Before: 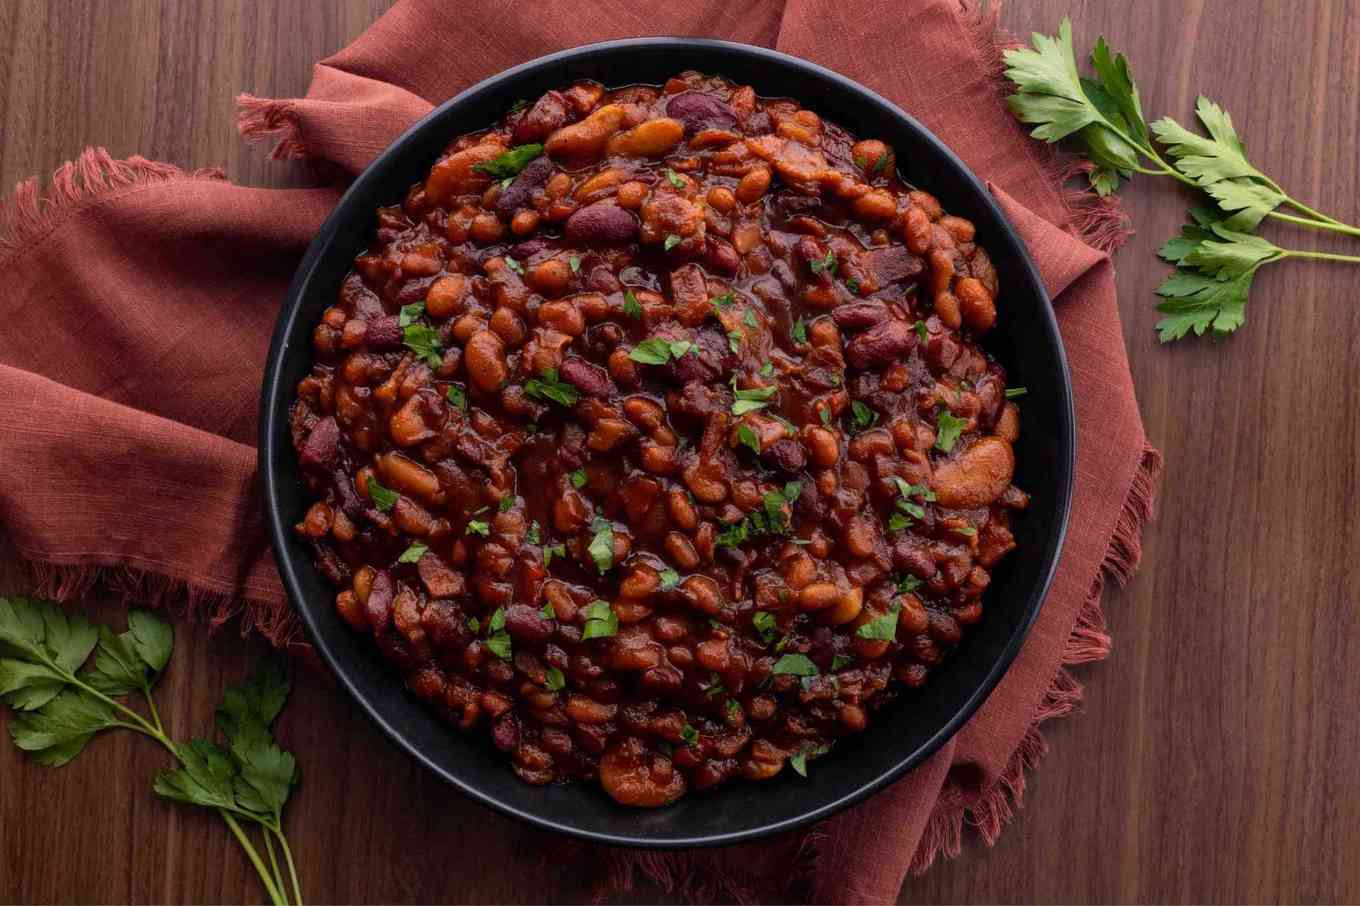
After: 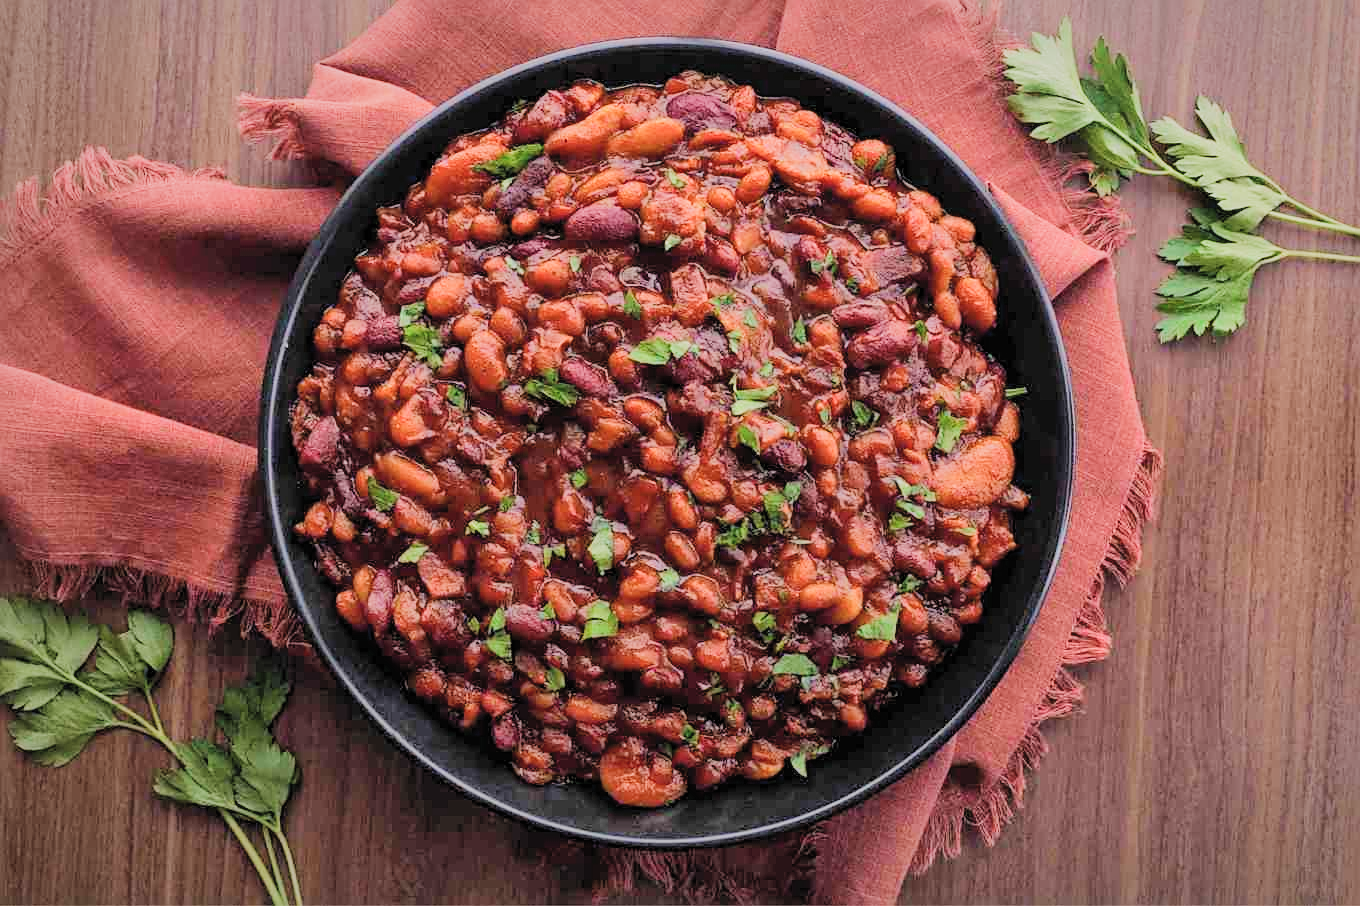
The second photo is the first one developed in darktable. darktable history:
vignetting: brightness -0.192, saturation -0.306, automatic ratio true
sharpen: on, module defaults
filmic rgb: black relative exposure -6.88 EV, white relative exposure 5.93 EV, threshold 2.97 EV, hardness 2.7, preserve chrominance RGB euclidean norm, color science v5 (2021), contrast in shadows safe, contrast in highlights safe, enable highlight reconstruction true
shadows and highlights: on, module defaults
contrast brightness saturation: saturation -0.086
exposure: black level correction 0, exposure 1.739 EV, compensate exposure bias true, compensate highlight preservation false
